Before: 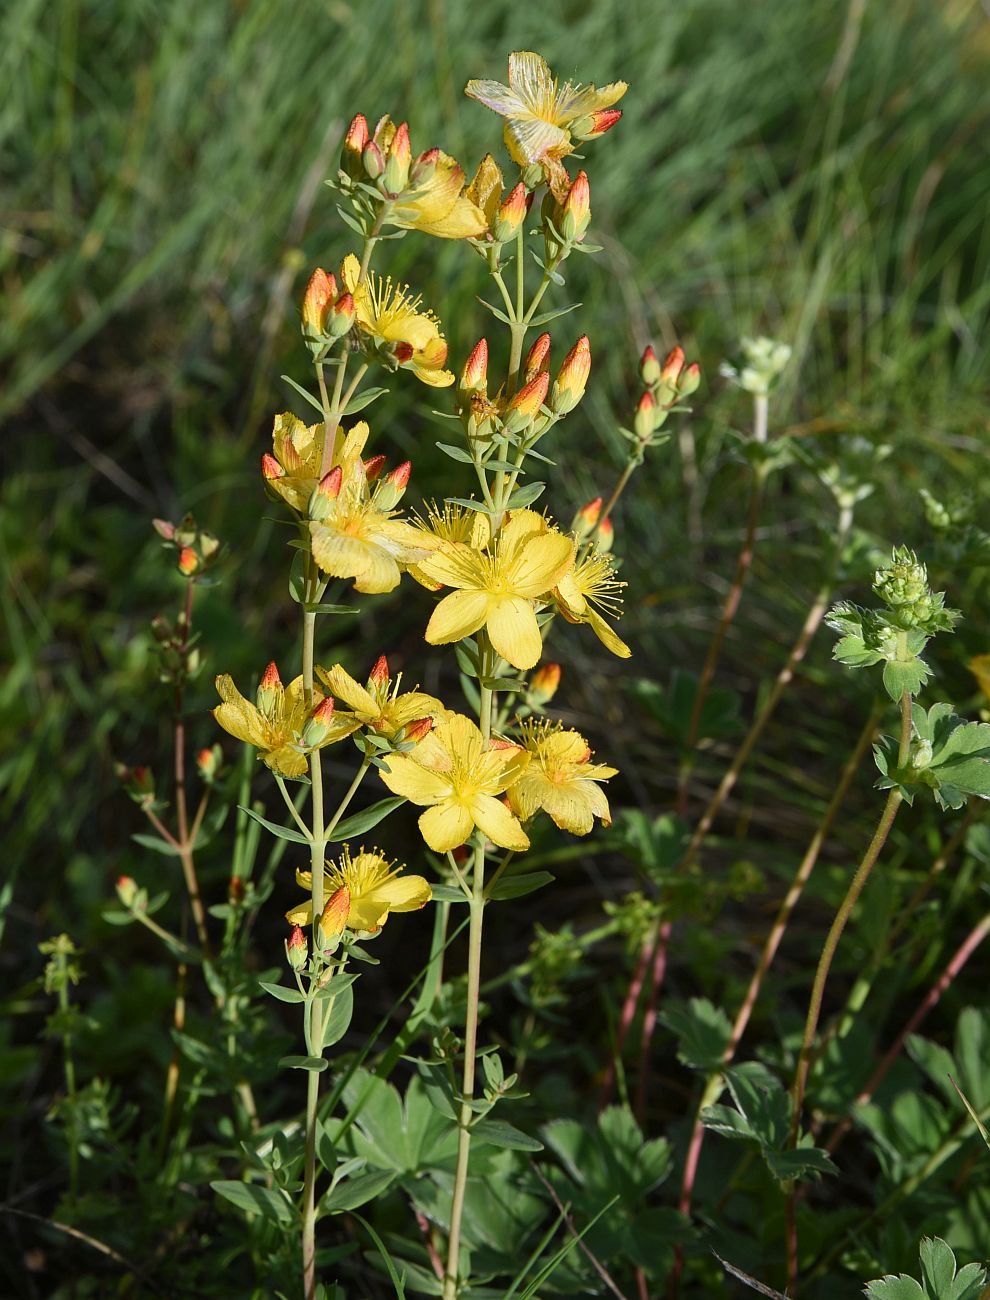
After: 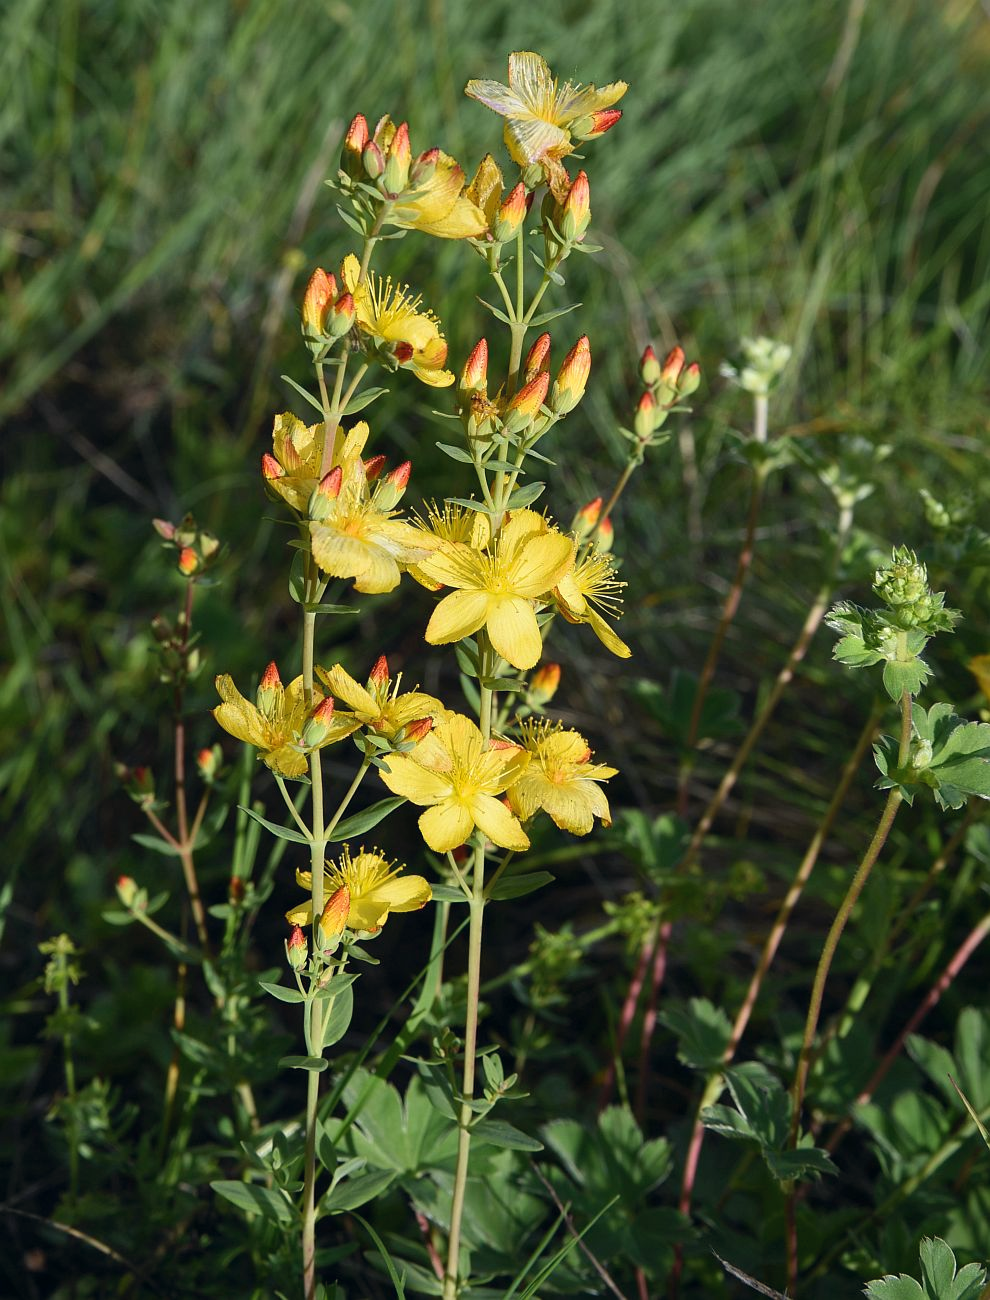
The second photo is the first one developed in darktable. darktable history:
color correction: highlights a* 0.336, highlights b* 2.64, shadows a* -0.698, shadows b* -4.68
